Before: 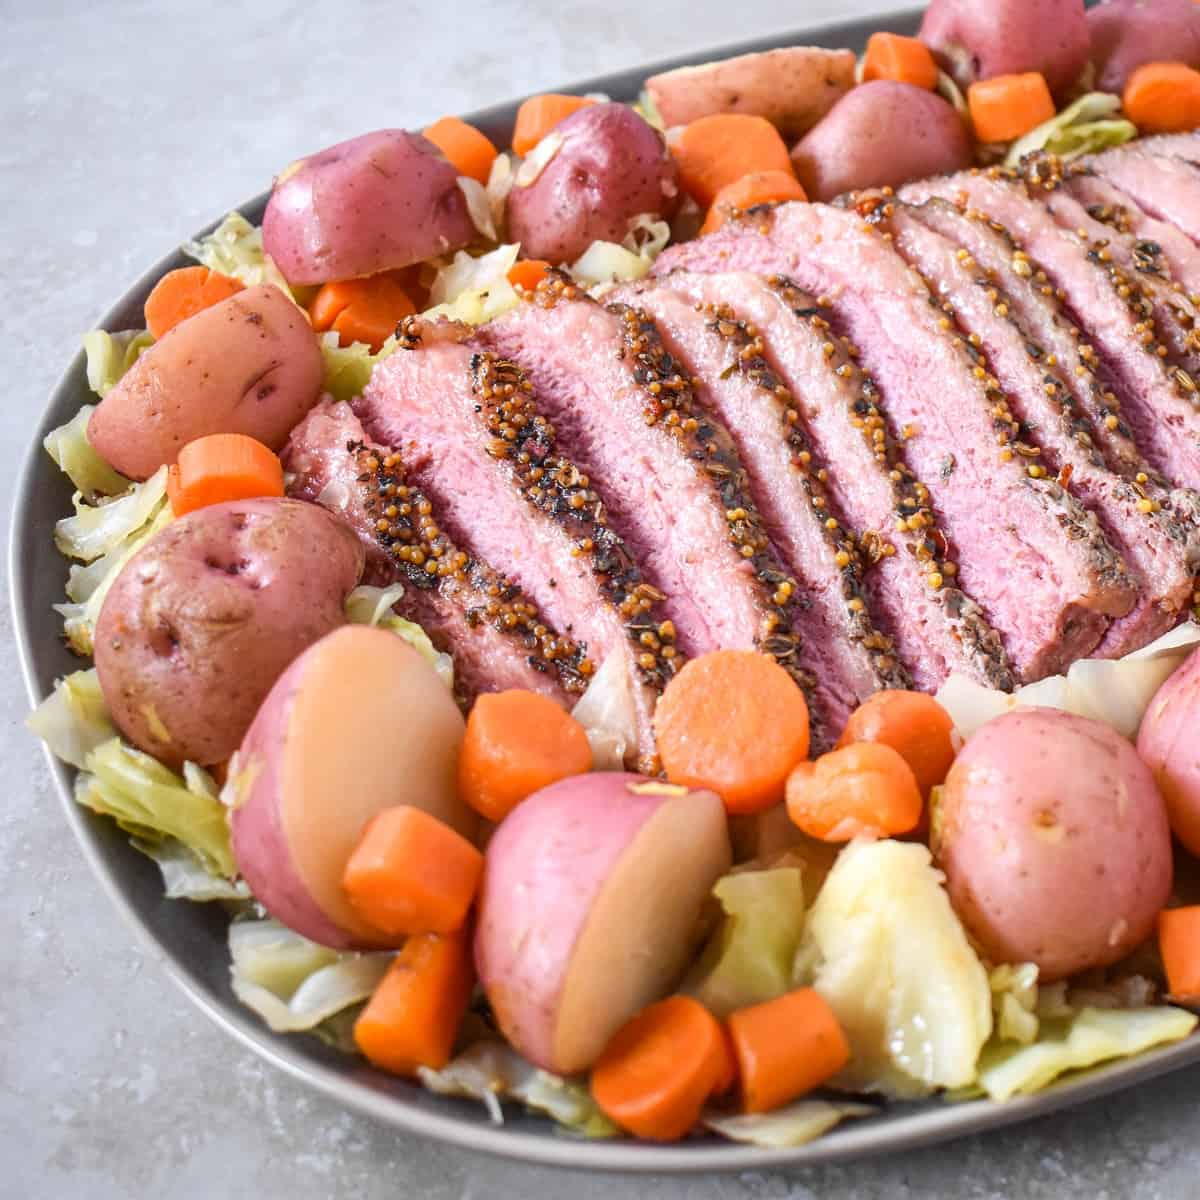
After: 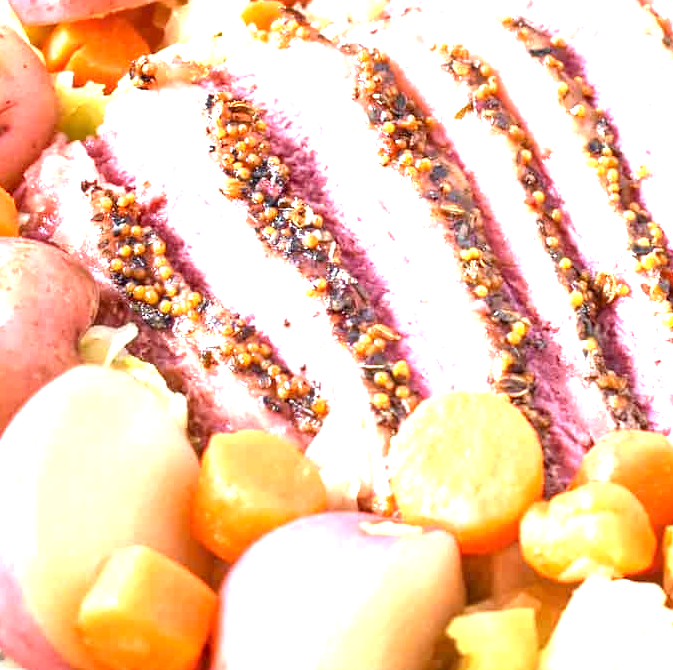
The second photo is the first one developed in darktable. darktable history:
exposure: black level correction 0.001, exposure 1.651 EV, compensate highlight preservation false
crop and rotate: left 22.173%, top 21.668%, right 21.73%, bottom 22.436%
